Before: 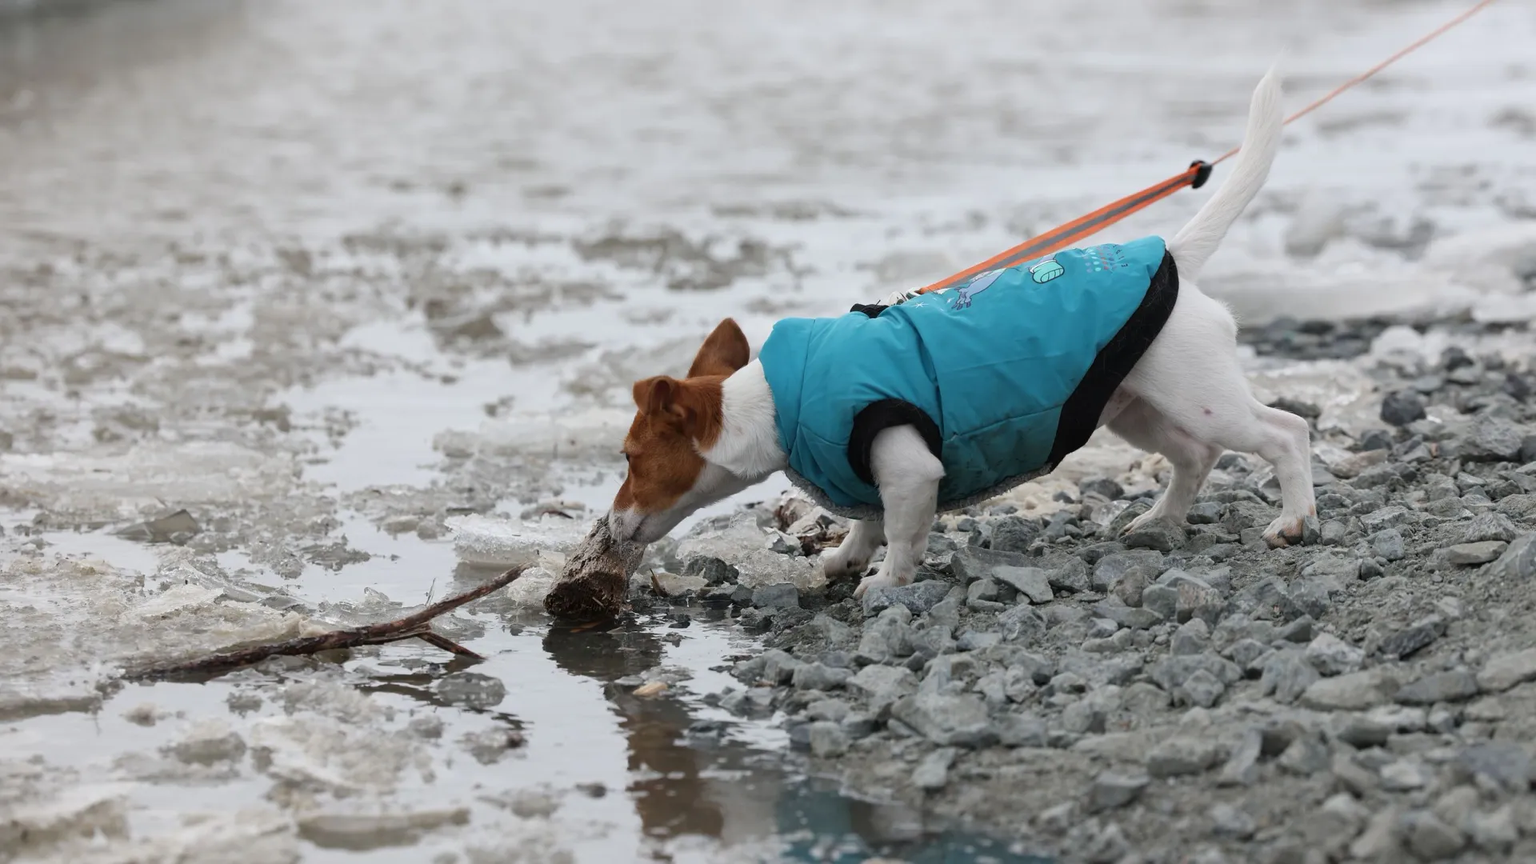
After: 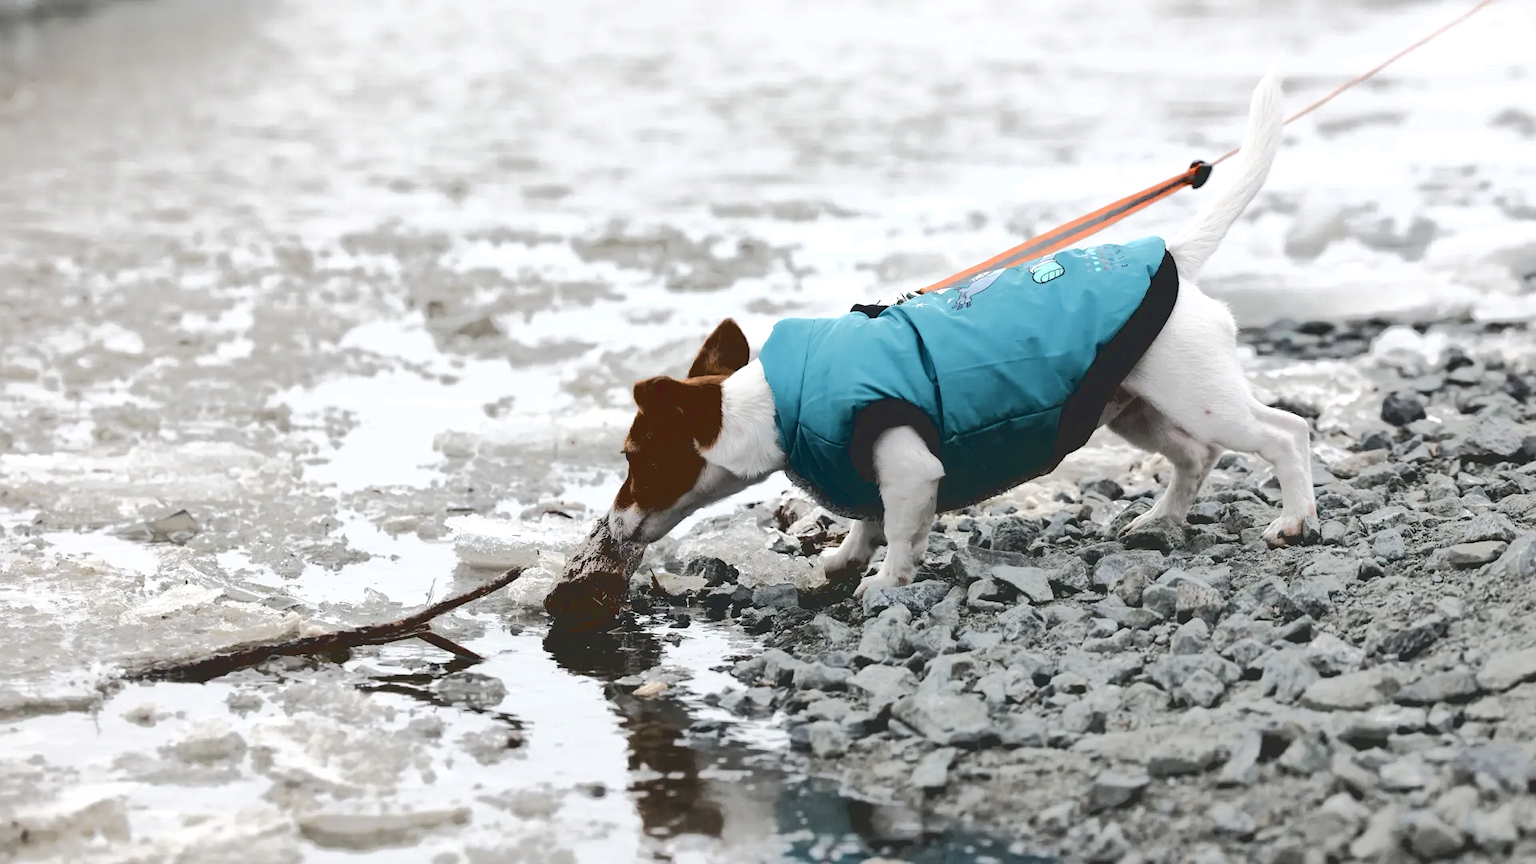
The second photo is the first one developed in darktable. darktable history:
rgb curve: curves: ch0 [(0, 0) (0.072, 0.166) (0.217, 0.293) (0.414, 0.42) (1, 1)], compensate middle gray true, preserve colors basic power
base curve: curves: ch0 [(0.065, 0.026) (0.236, 0.358) (0.53, 0.546) (0.777, 0.841) (0.924, 0.992)], preserve colors average RGB
color balance rgb: perceptual saturation grading › mid-tones 6.33%, perceptual saturation grading › shadows 72.44%, perceptual brilliance grading › highlights 11.59%, contrast 5.05%
contrast brightness saturation: contrast 0.1, saturation -0.36
